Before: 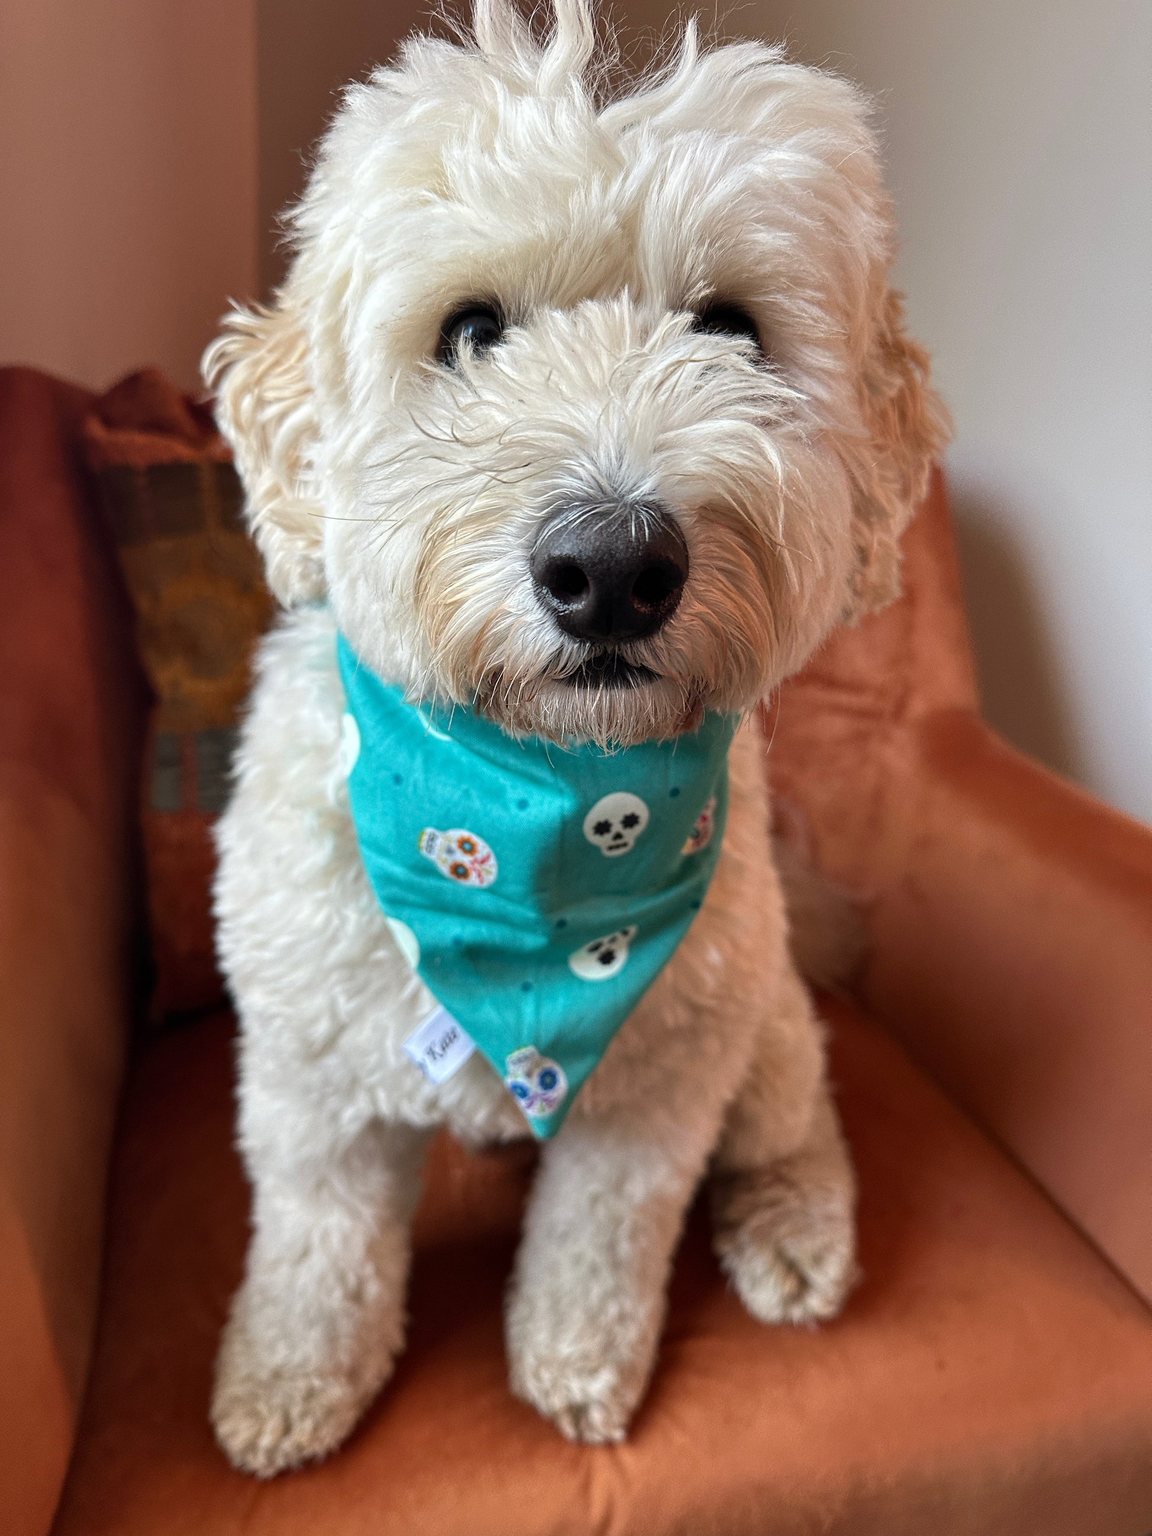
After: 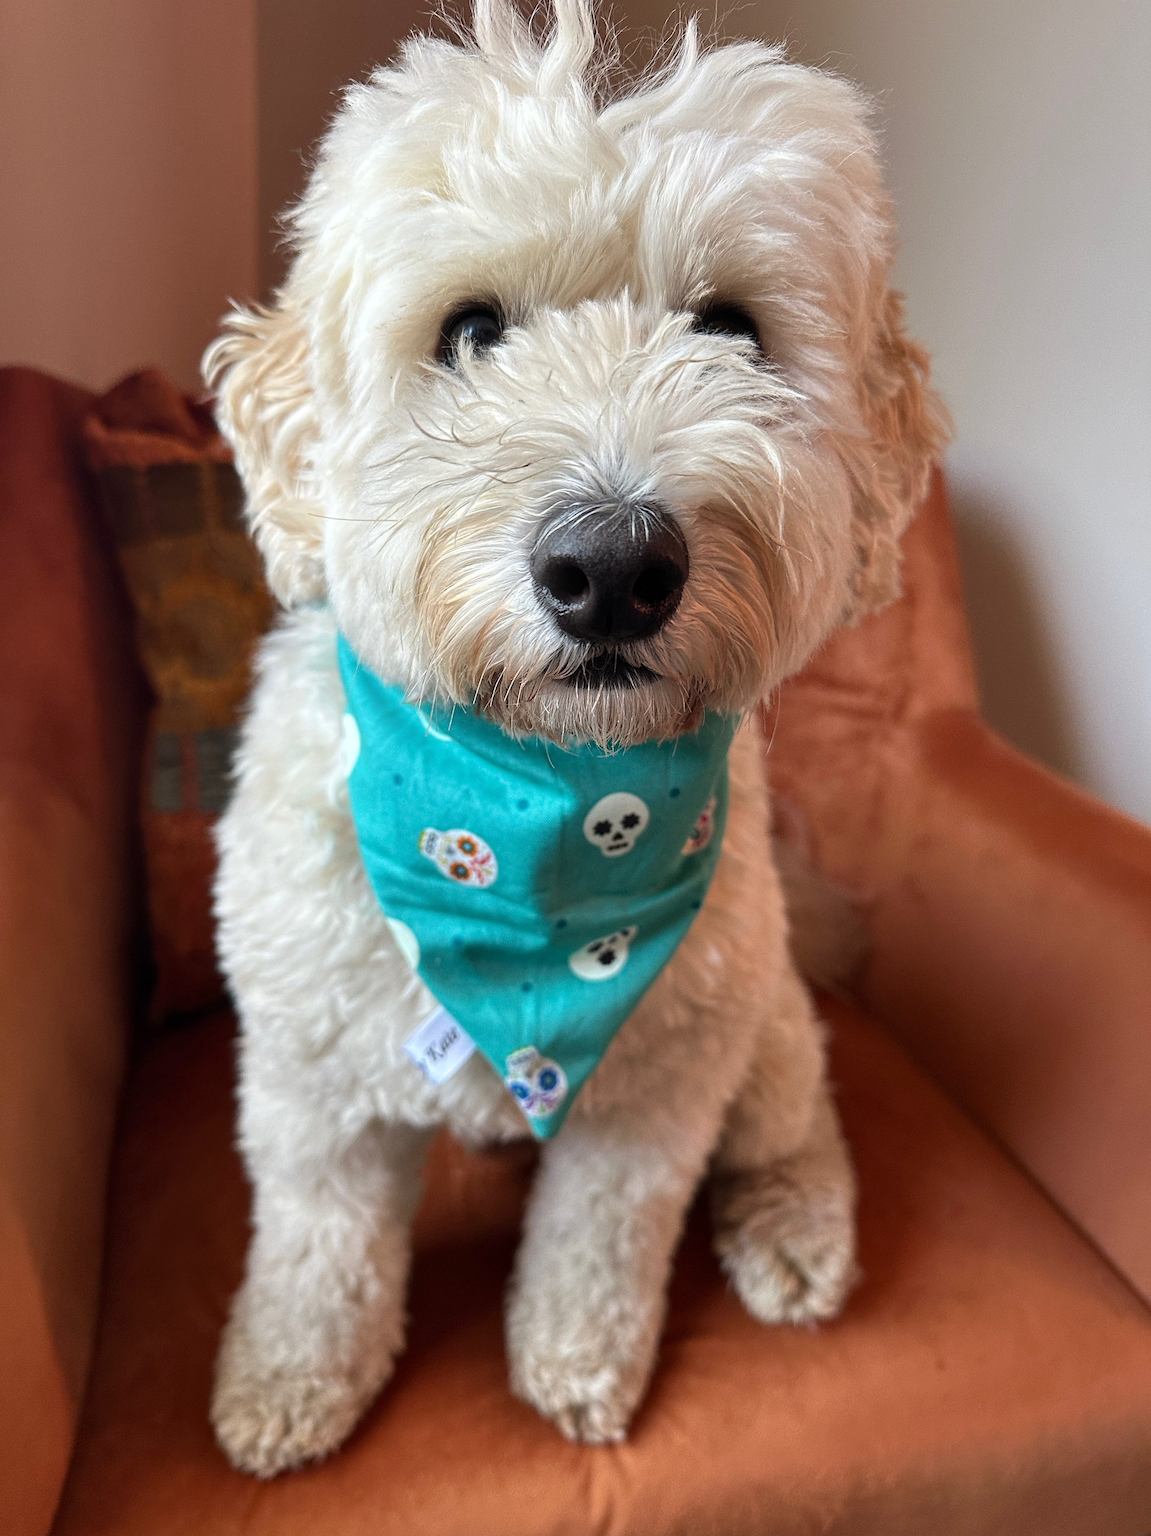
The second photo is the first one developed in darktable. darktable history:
bloom: size 9%, threshold 100%, strength 7%
tone equalizer: on, module defaults
